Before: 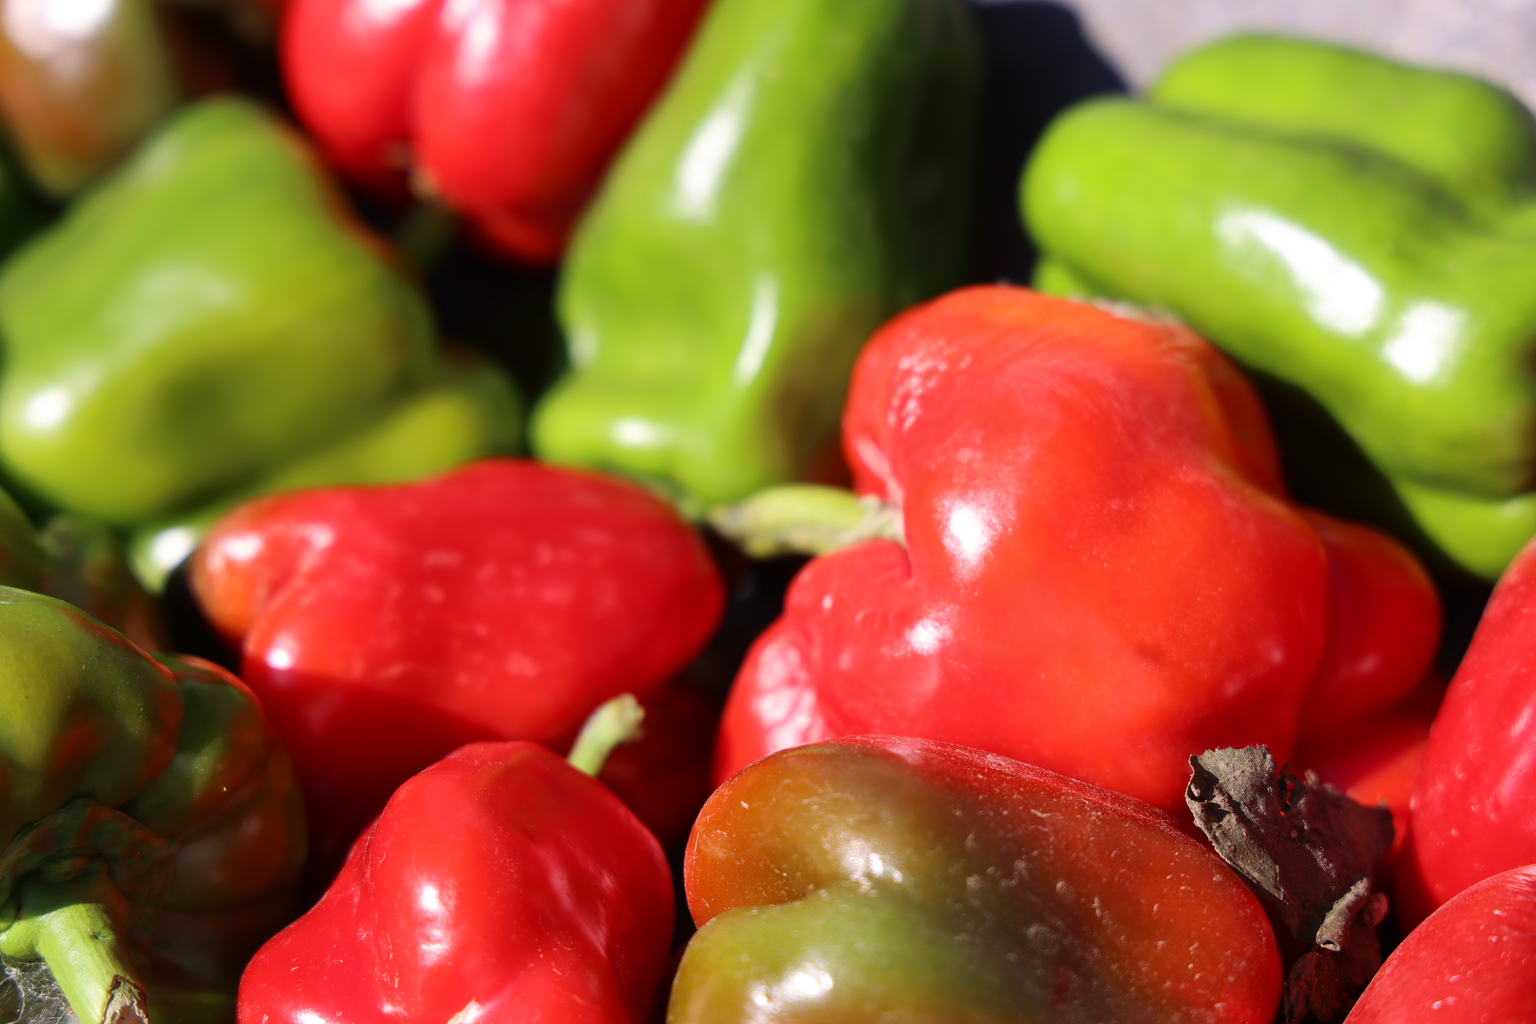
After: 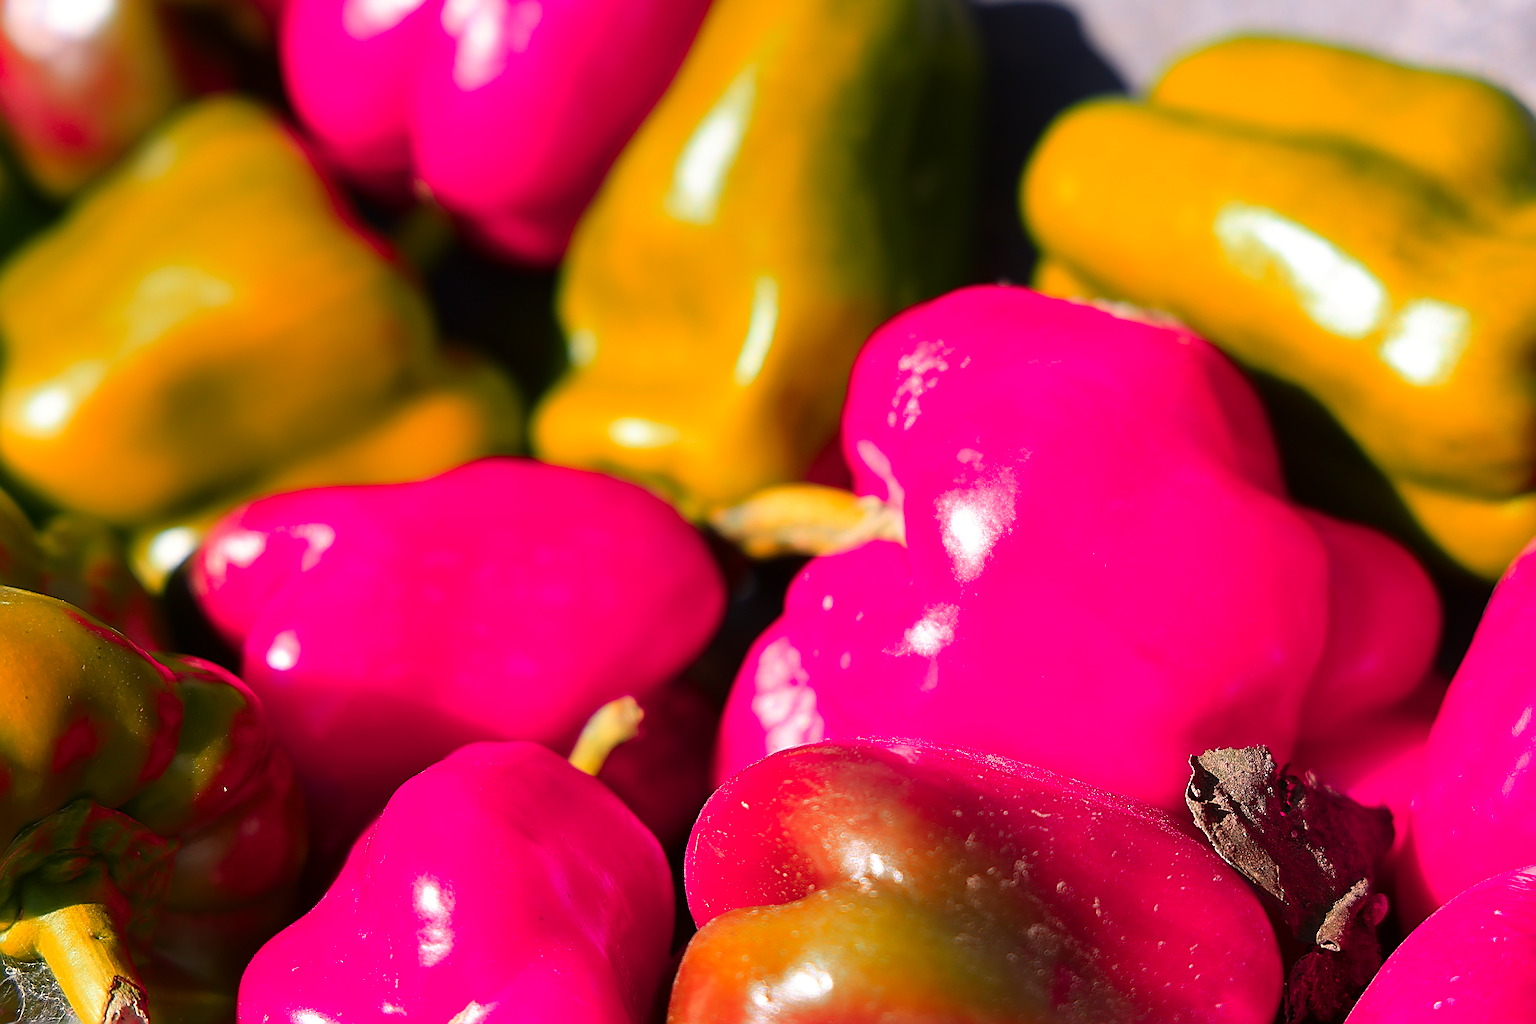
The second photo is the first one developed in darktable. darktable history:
color zones: curves: ch1 [(0.24, 0.634) (0.75, 0.5)]; ch2 [(0.253, 0.437) (0.745, 0.491)], mix 102.12%
sharpen: radius 3.158, amount 1.731
